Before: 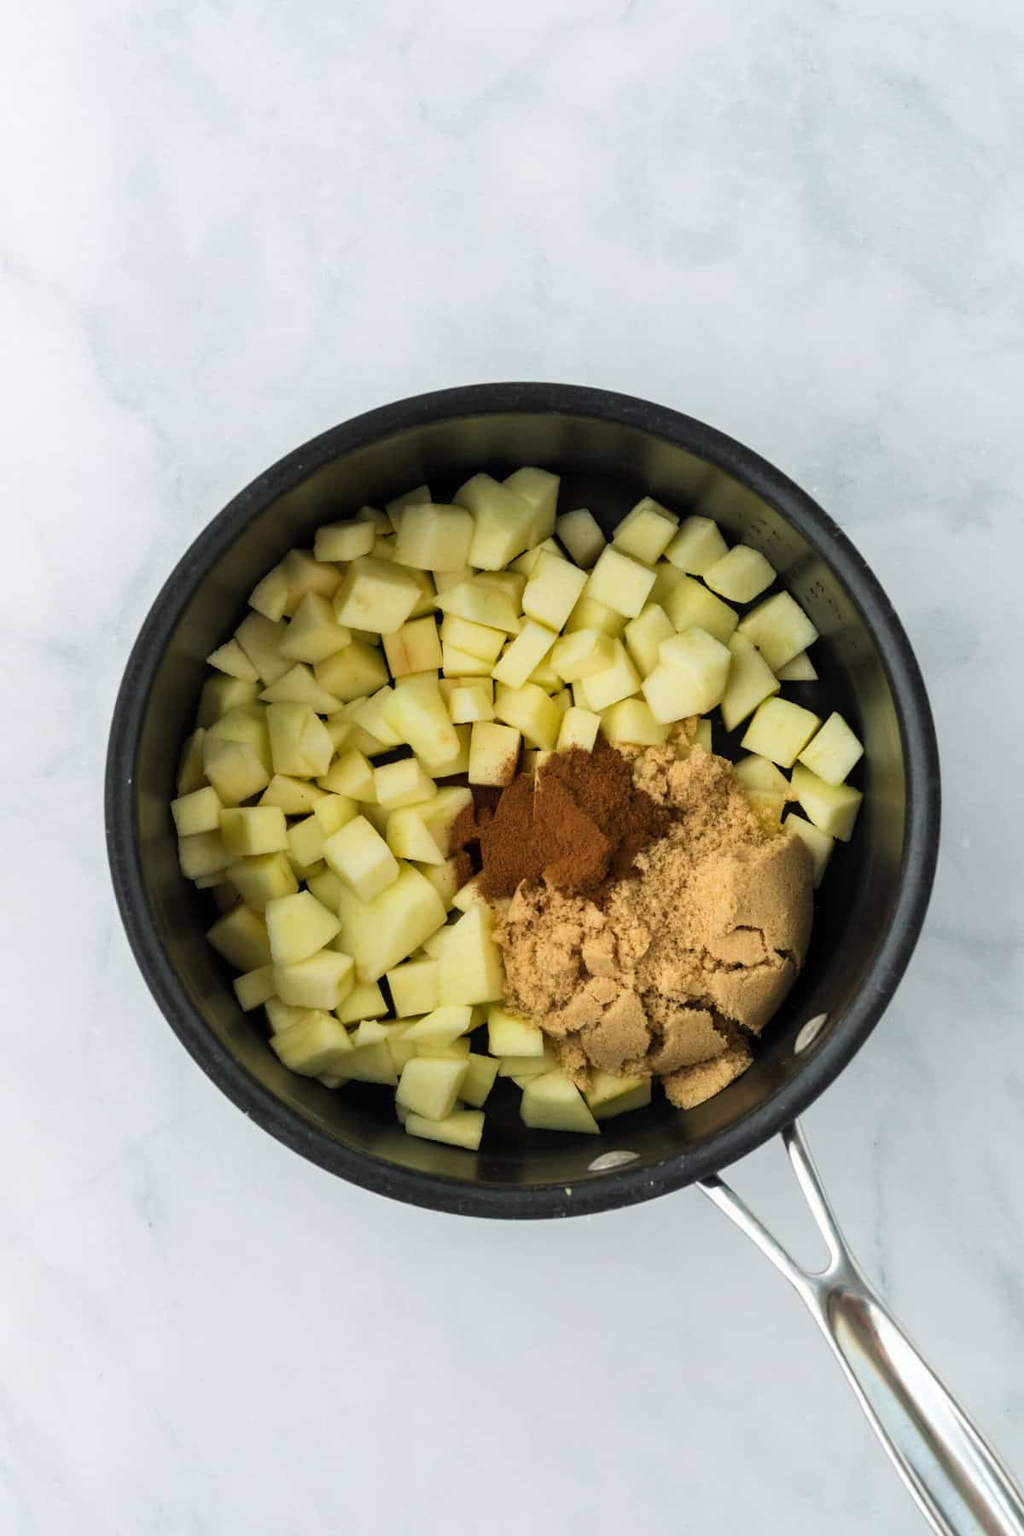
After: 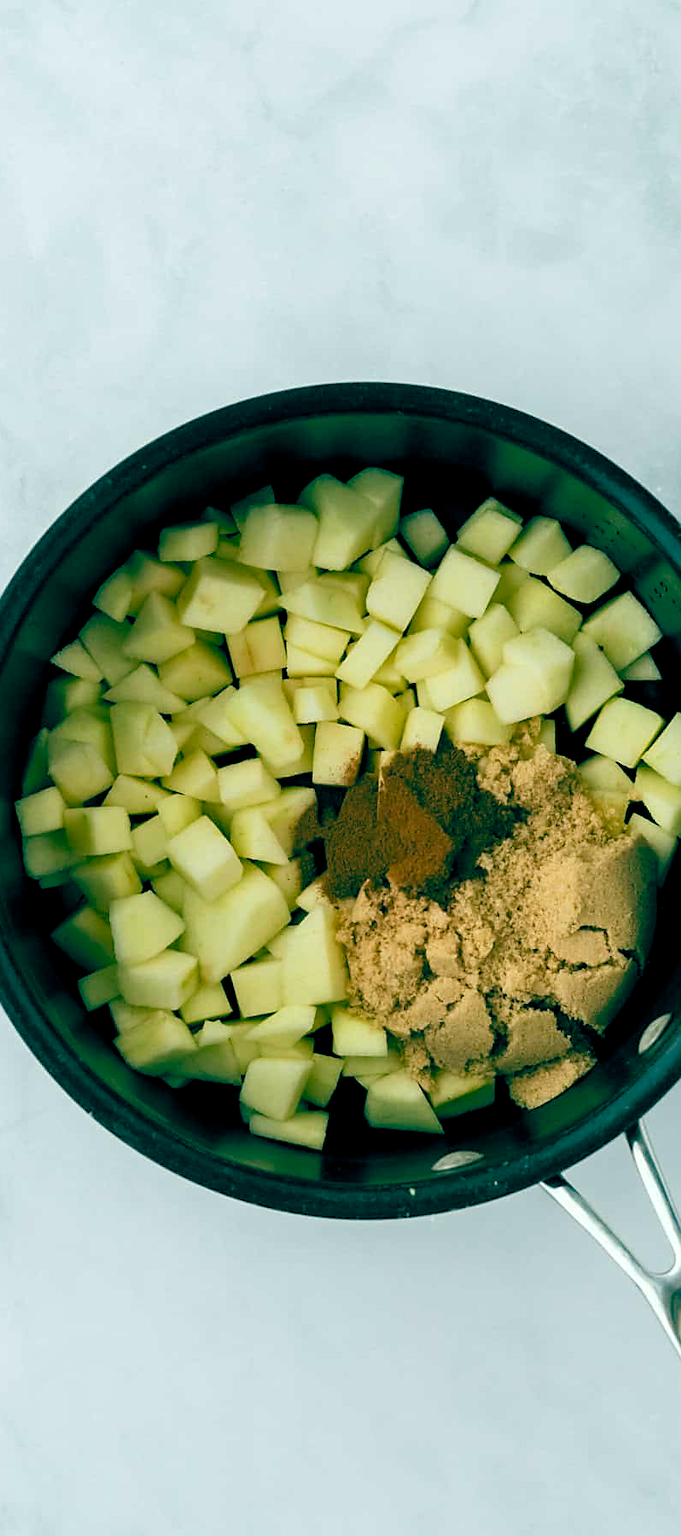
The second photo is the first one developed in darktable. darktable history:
crop and rotate: left 15.319%, right 18.039%
levels: mode automatic
sharpen: radius 1.841, amount 0.411, threshold 1.627
color balance rgb: power › luminance -3.8%, power › chroma 0.556%, power › hue 40.76°, global offset › luminance -0.534%, global offset › chroma 0.91%, global offset › hue 174.66°, perceptual saturation grading › global saturation 20%, perceptual saturation grading › highlights -25.891%, perceptual saturation grading › shadows 26.083%
